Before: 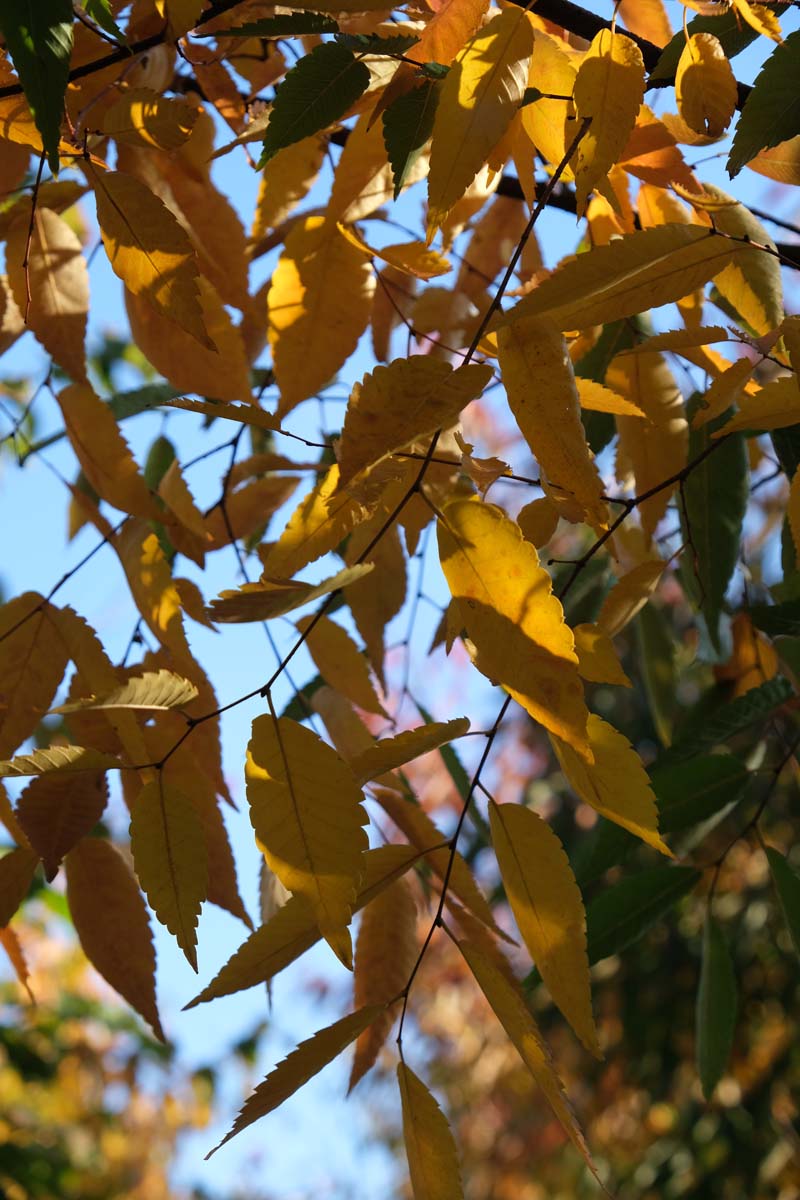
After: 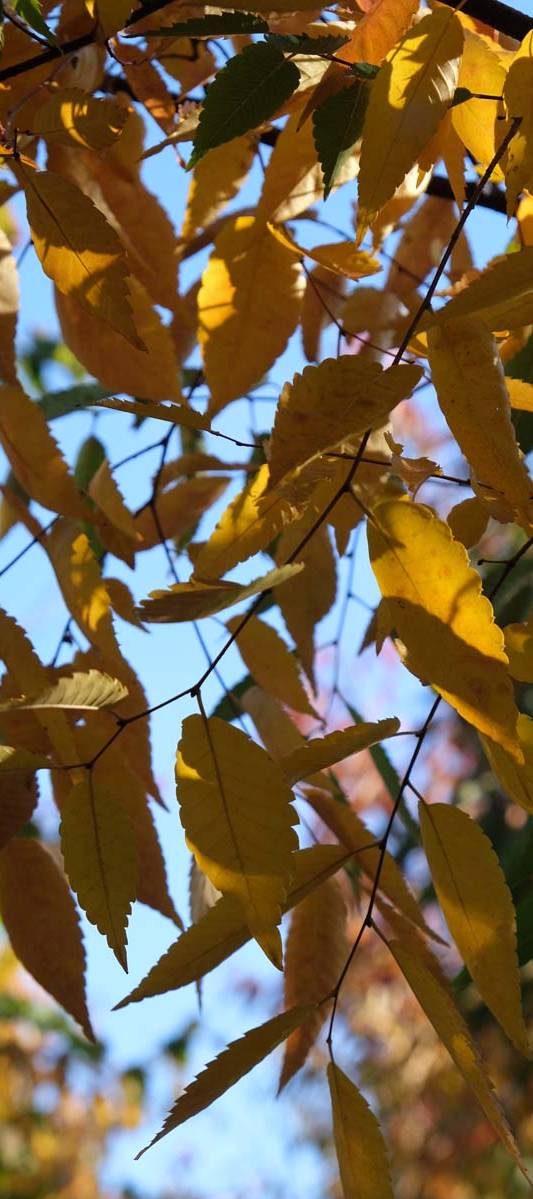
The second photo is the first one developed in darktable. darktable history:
white balance: red 0.983, blue 1.036
crop and rotate: left 8.786%, right 24.548%
